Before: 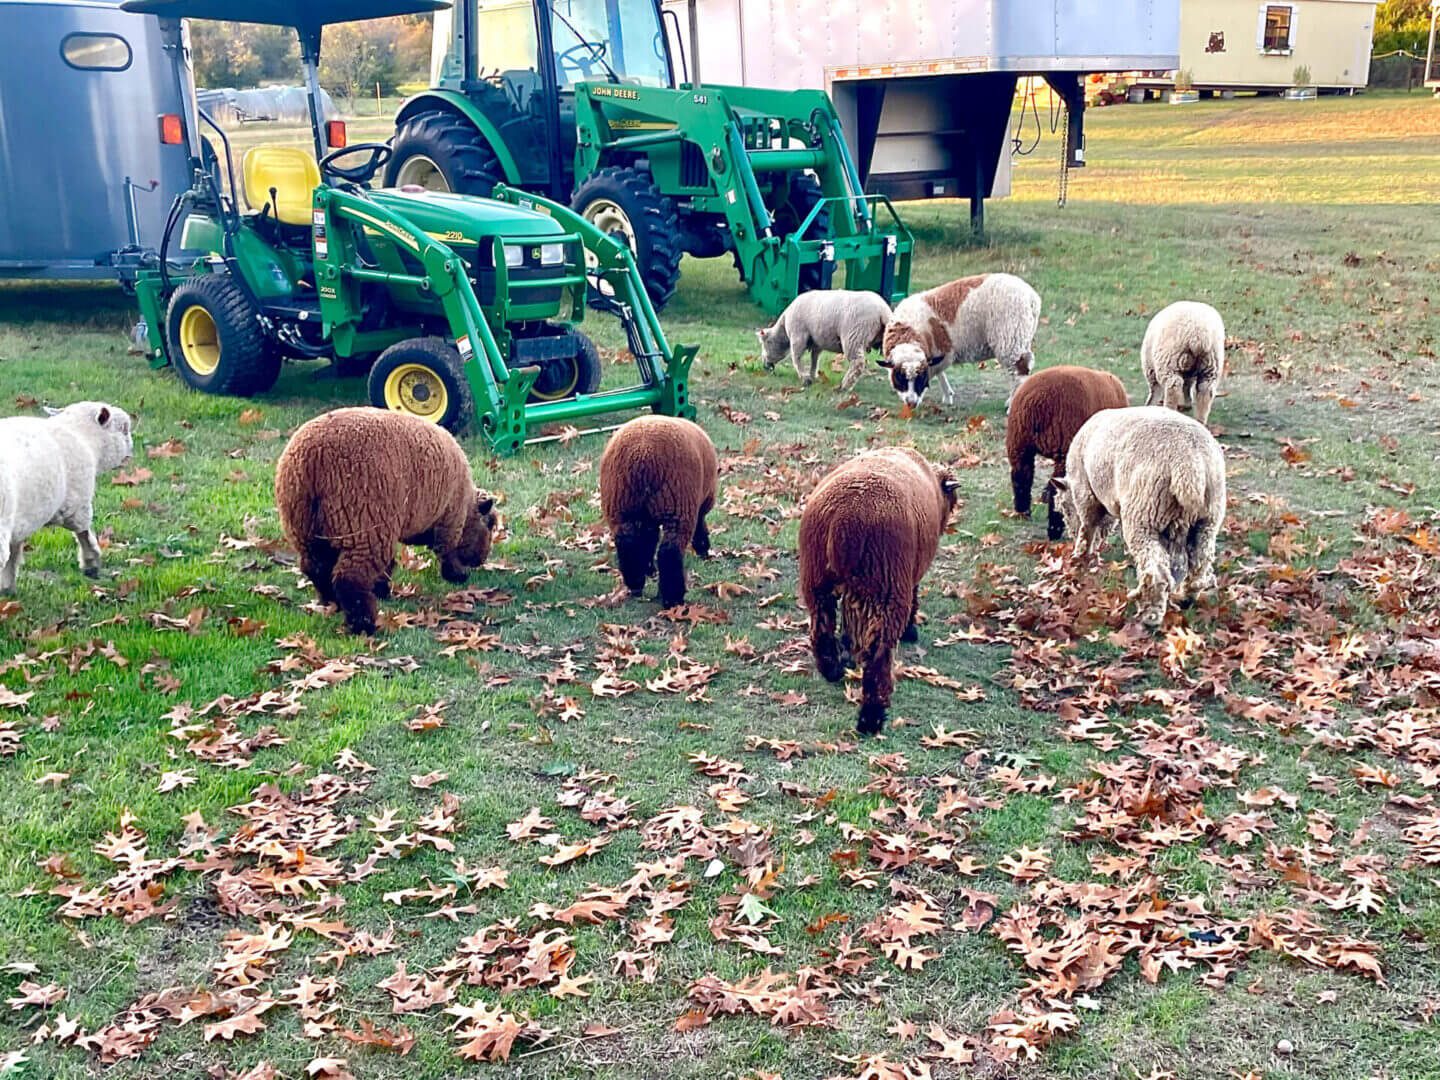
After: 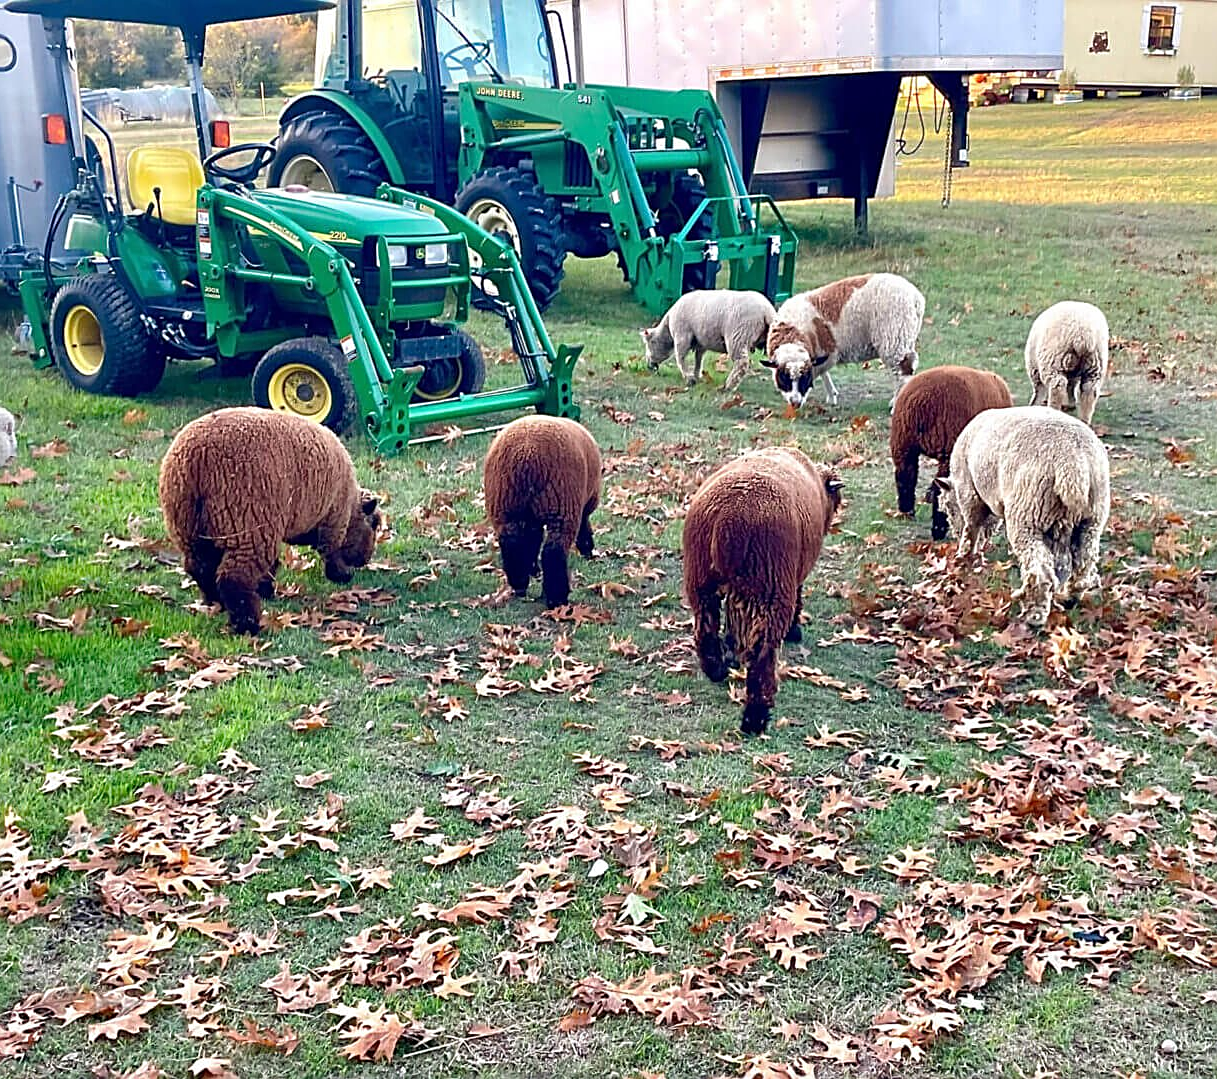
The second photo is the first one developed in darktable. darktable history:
crop: left 8.075%, right 7.366%
sharpen: amount 0.492
